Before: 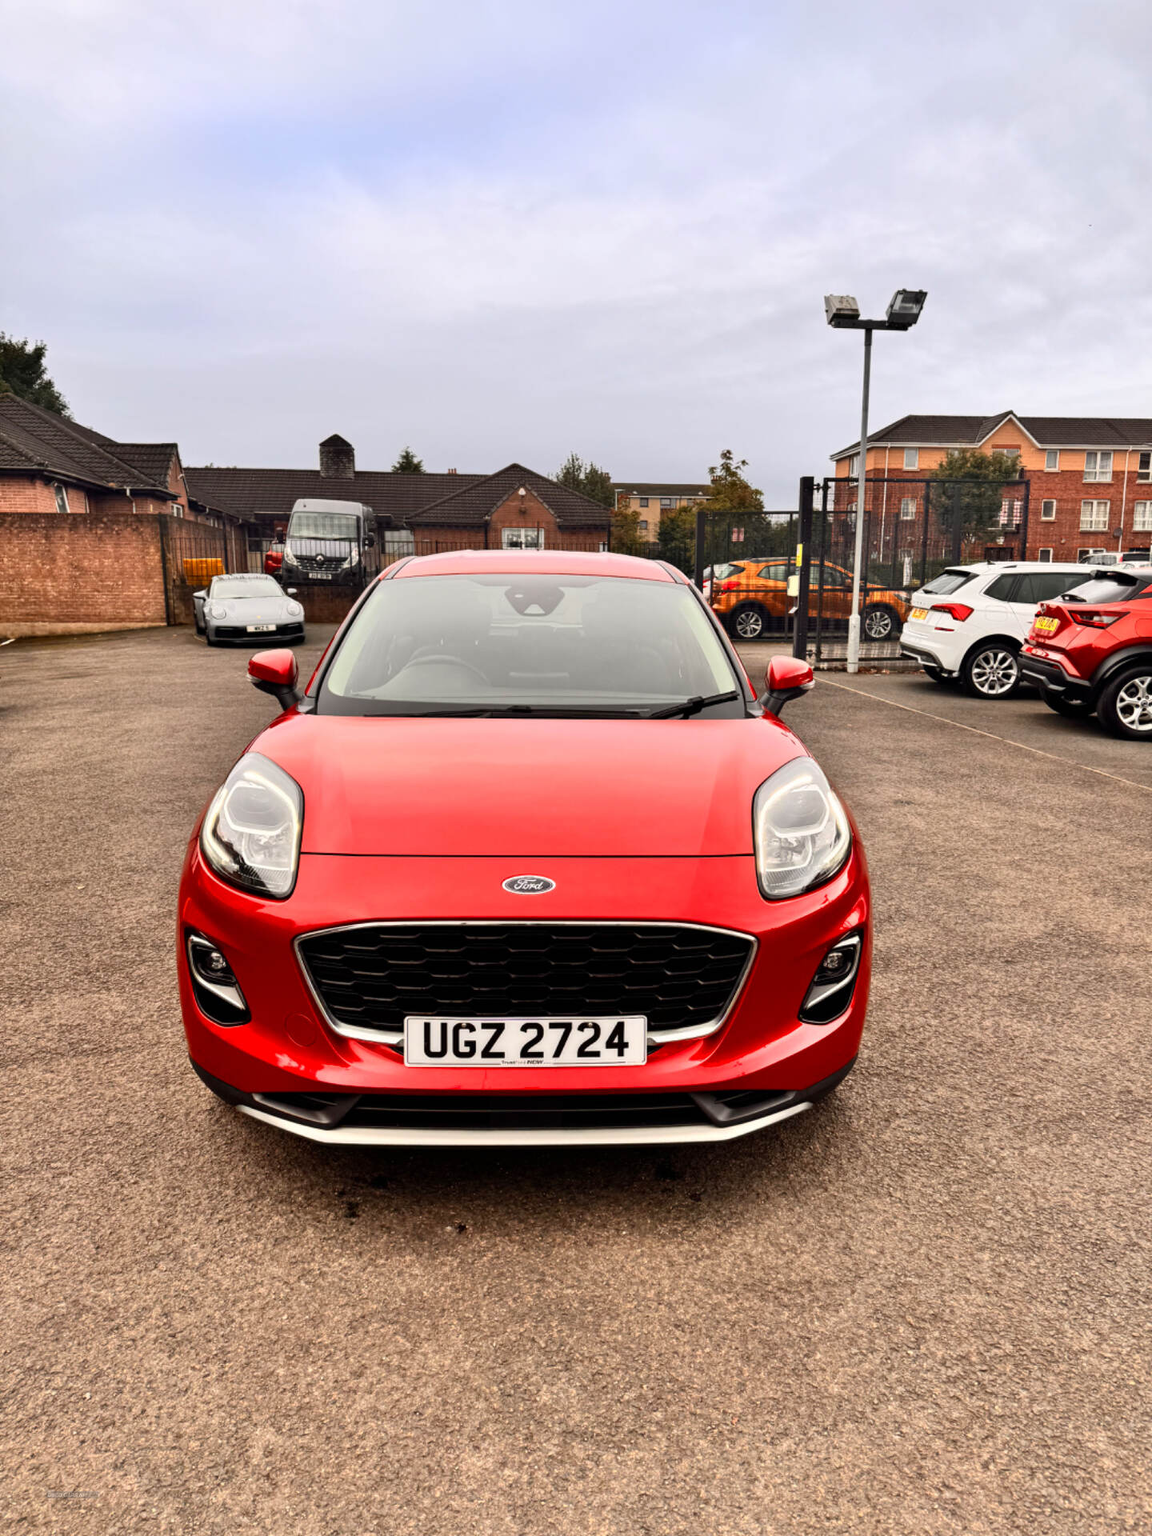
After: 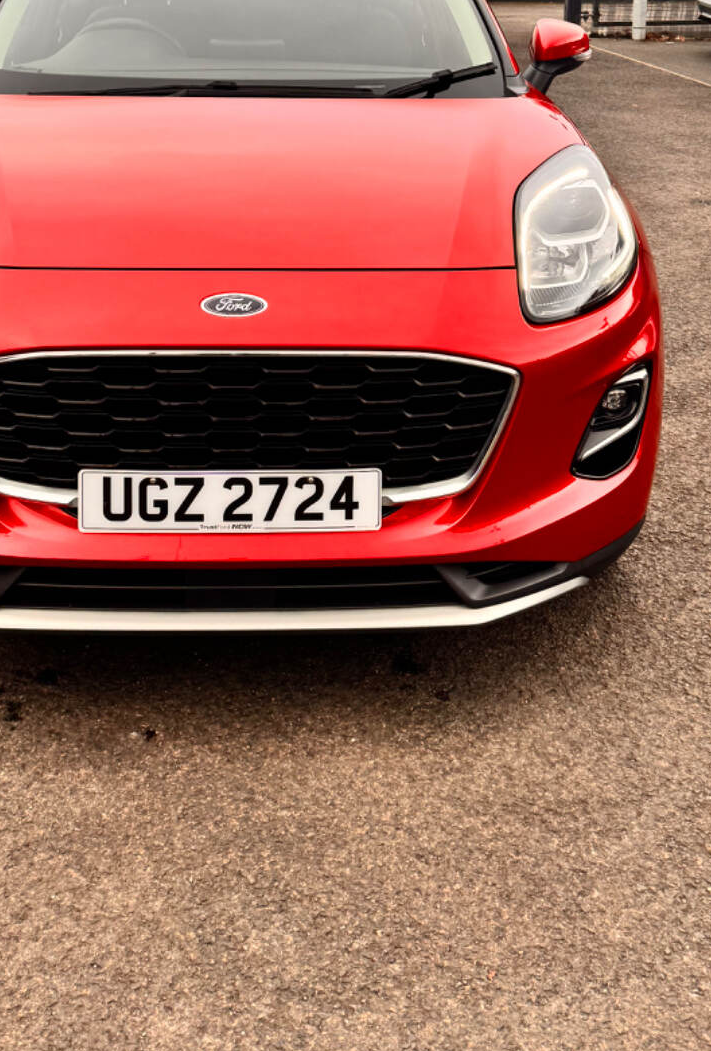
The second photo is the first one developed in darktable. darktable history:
crop: left 29.669%, top 41.73%, right 20.89%, bottom 3.514%
